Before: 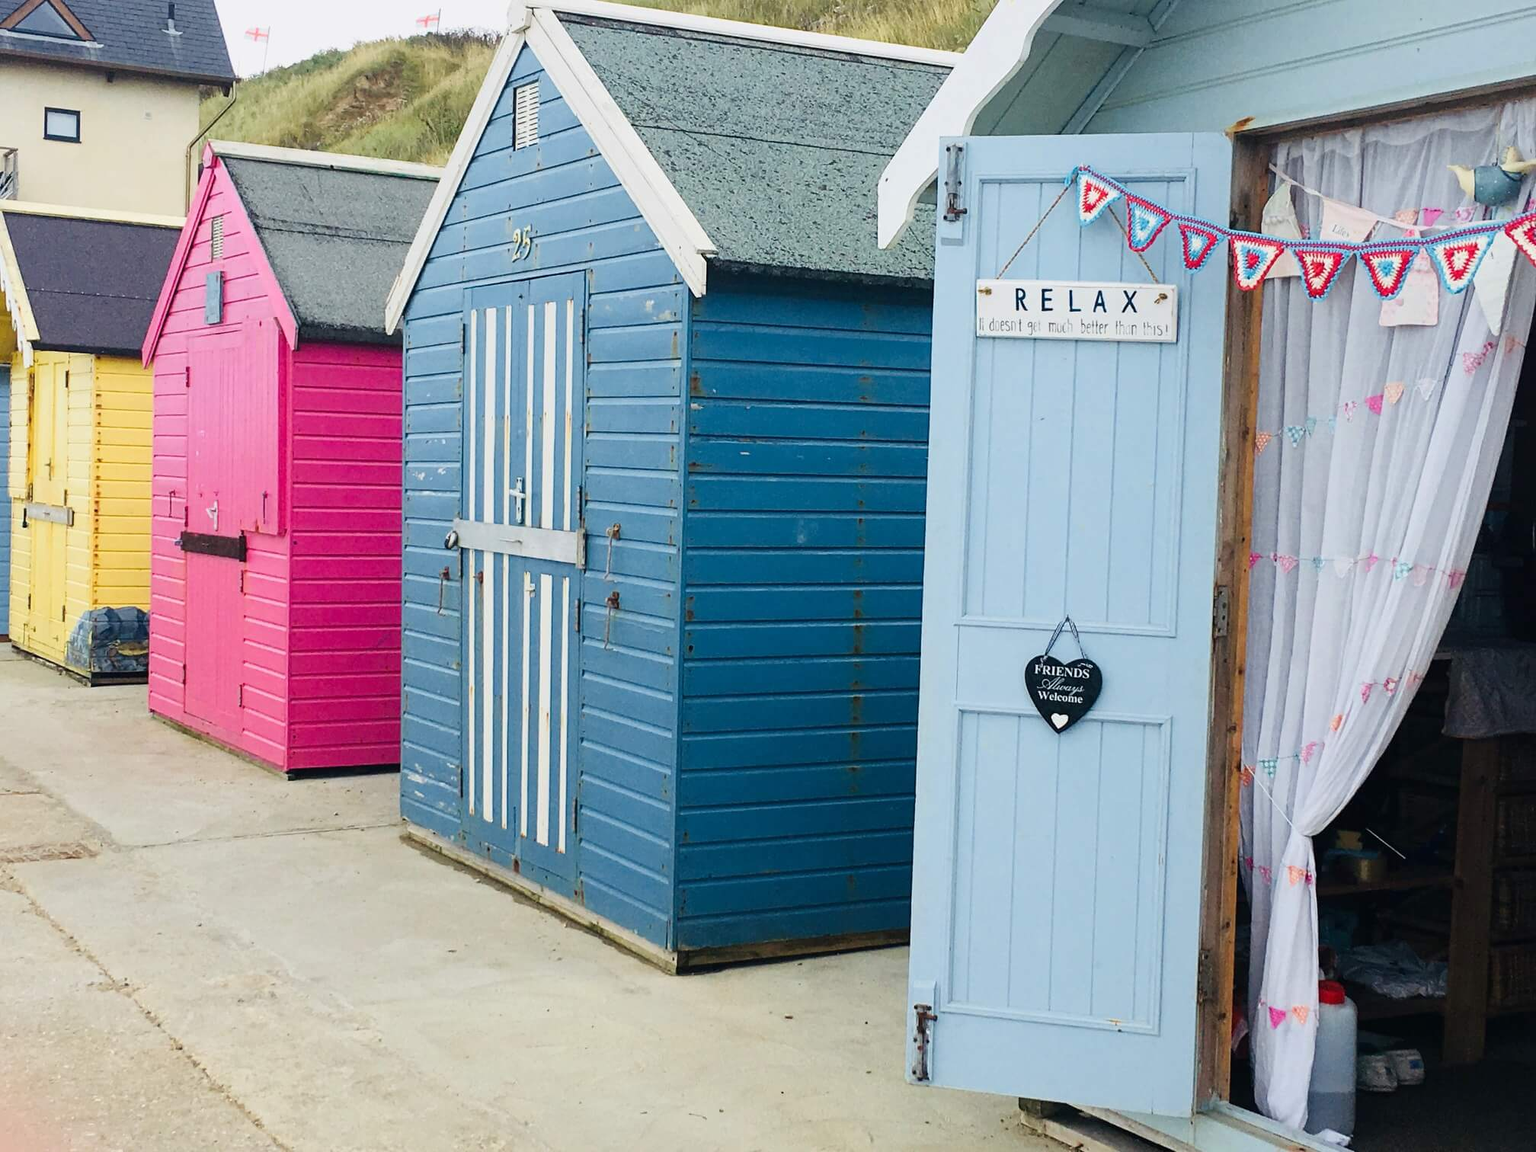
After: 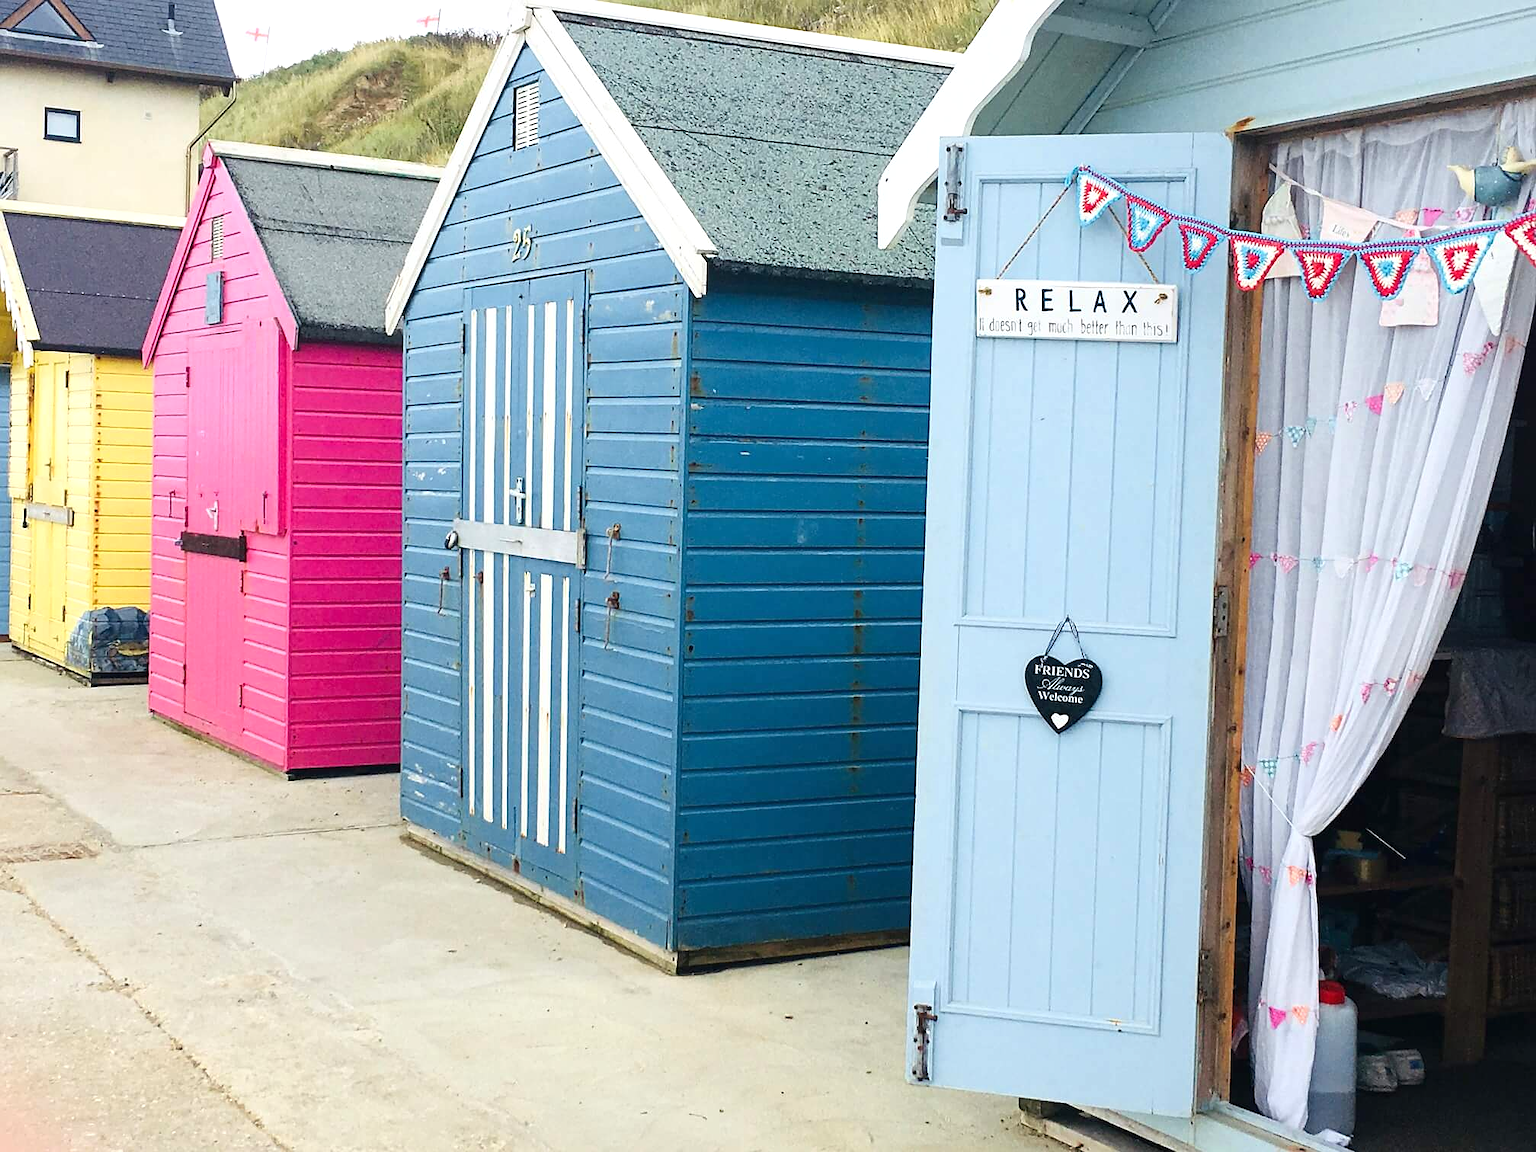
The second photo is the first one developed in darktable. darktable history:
exposure: exposure 0.37 EV, compensate highlight preservation false
sharpen: radius 0.984, amount 0.603
